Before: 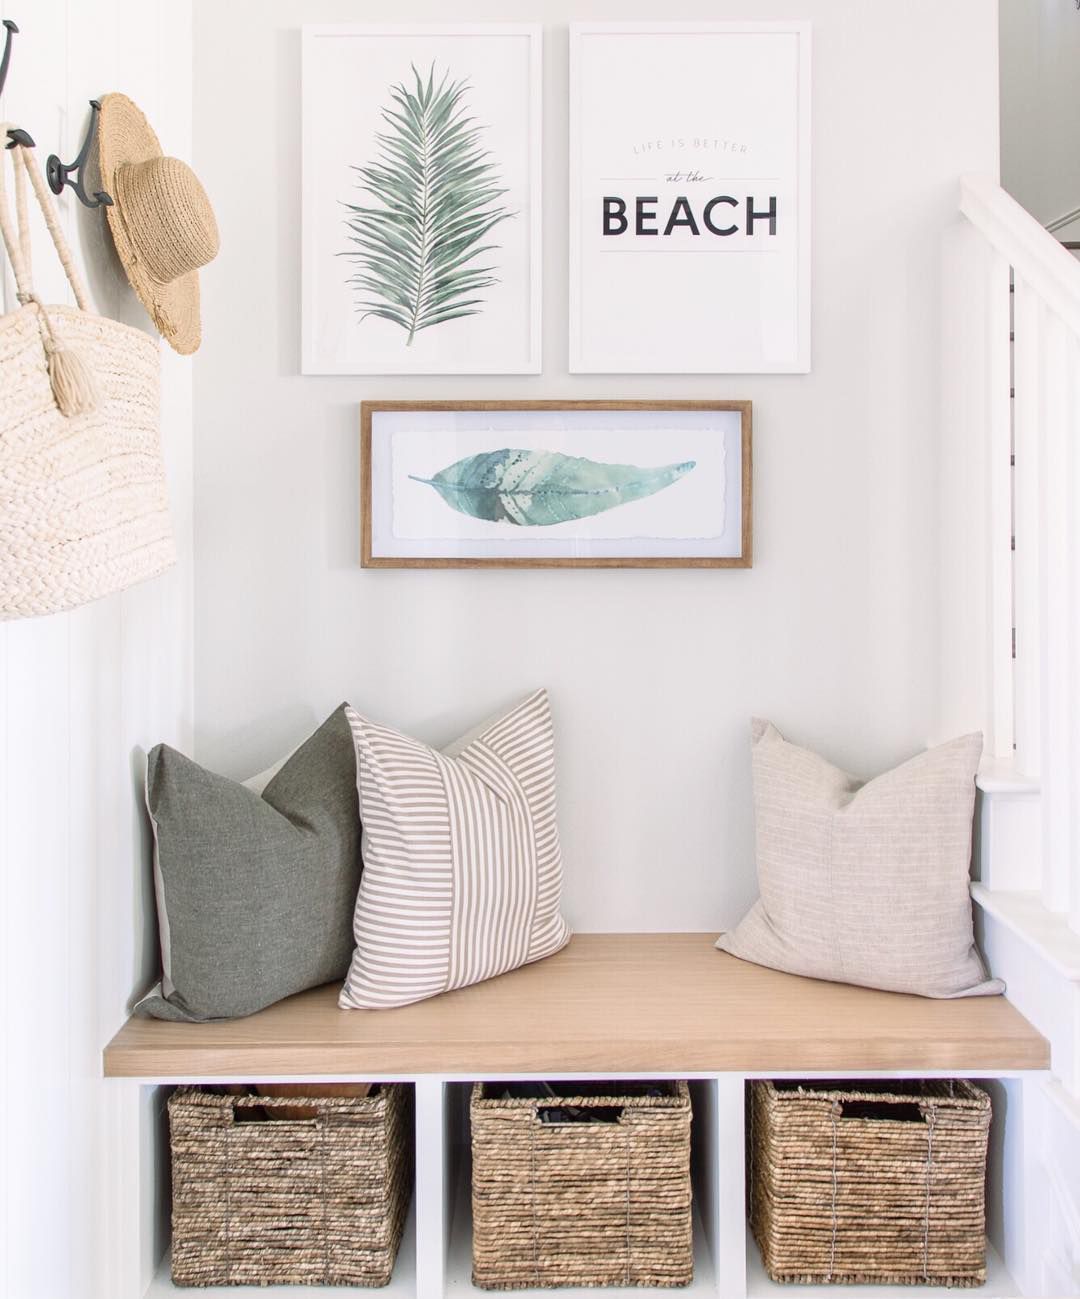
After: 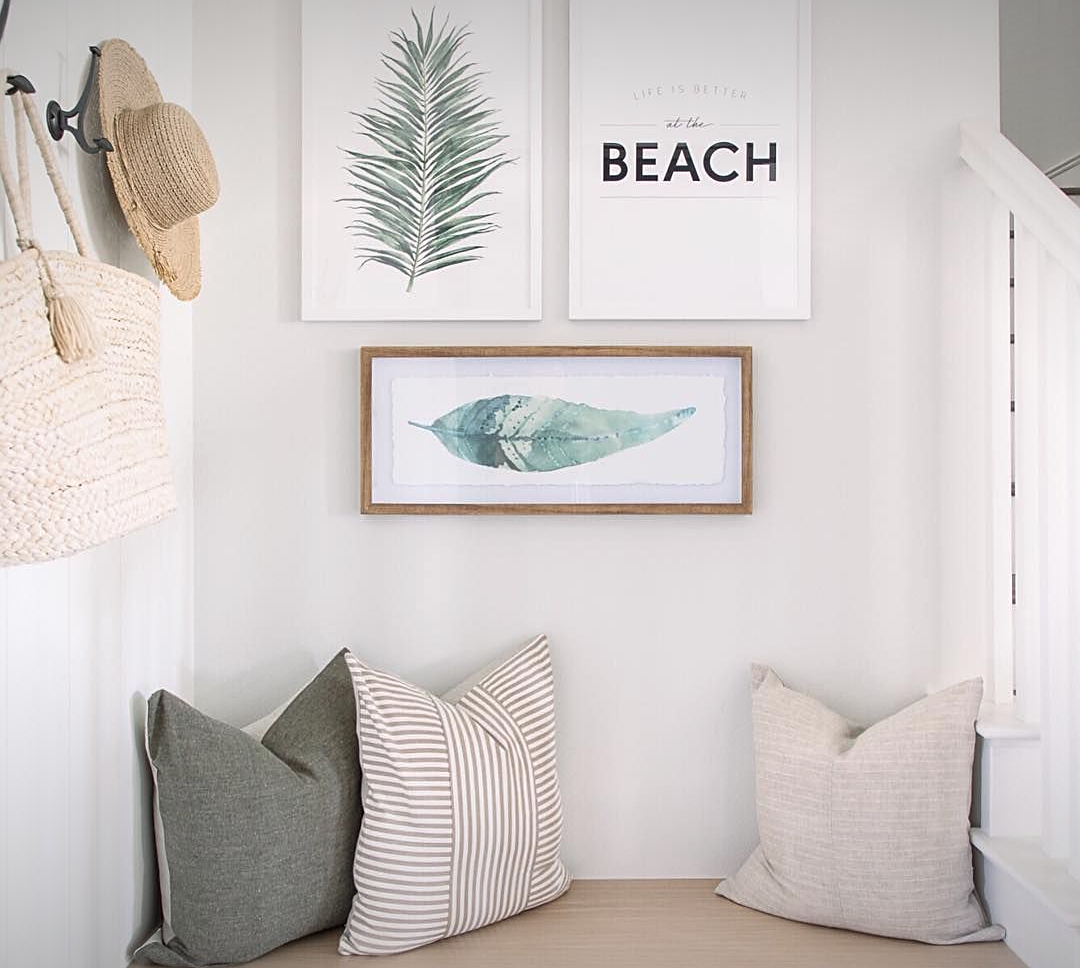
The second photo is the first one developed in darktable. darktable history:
sharpen: on, module defaults
vignetting: fall-off start 99.06%, fall-off radius 101.05%, brightness -0.575, width/height ratio 1.425, unbound false
crop: top 4.16%, bottom 21.26%
shadows and highlights: shadows 4.45, highlights -17.4, soften with gaussian
